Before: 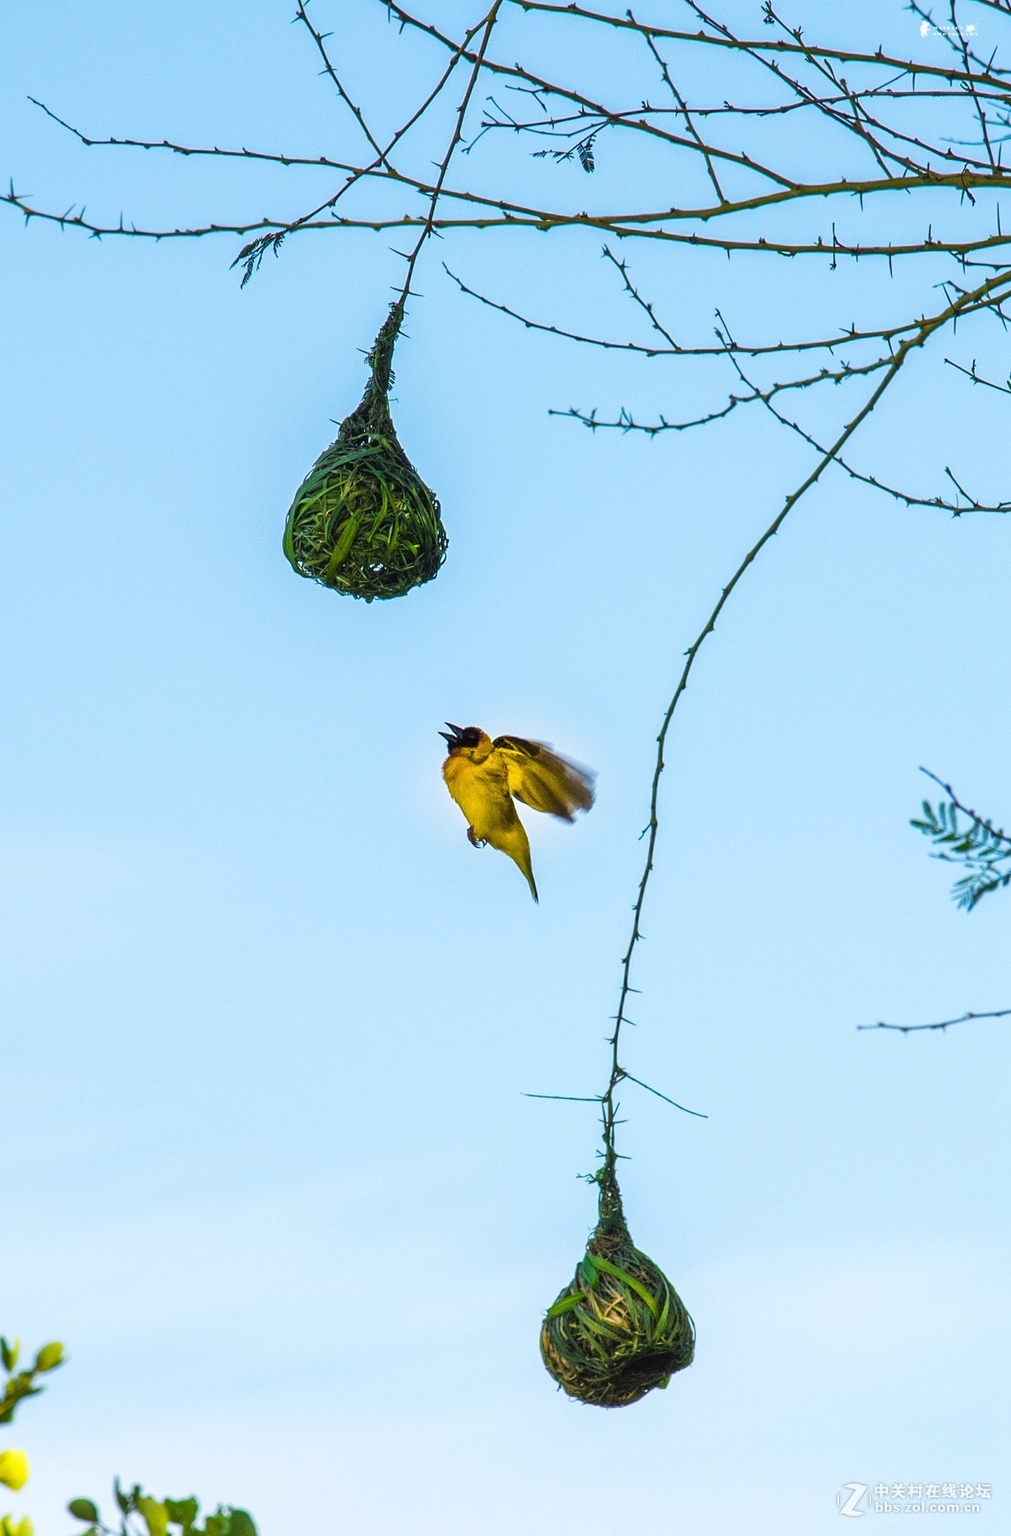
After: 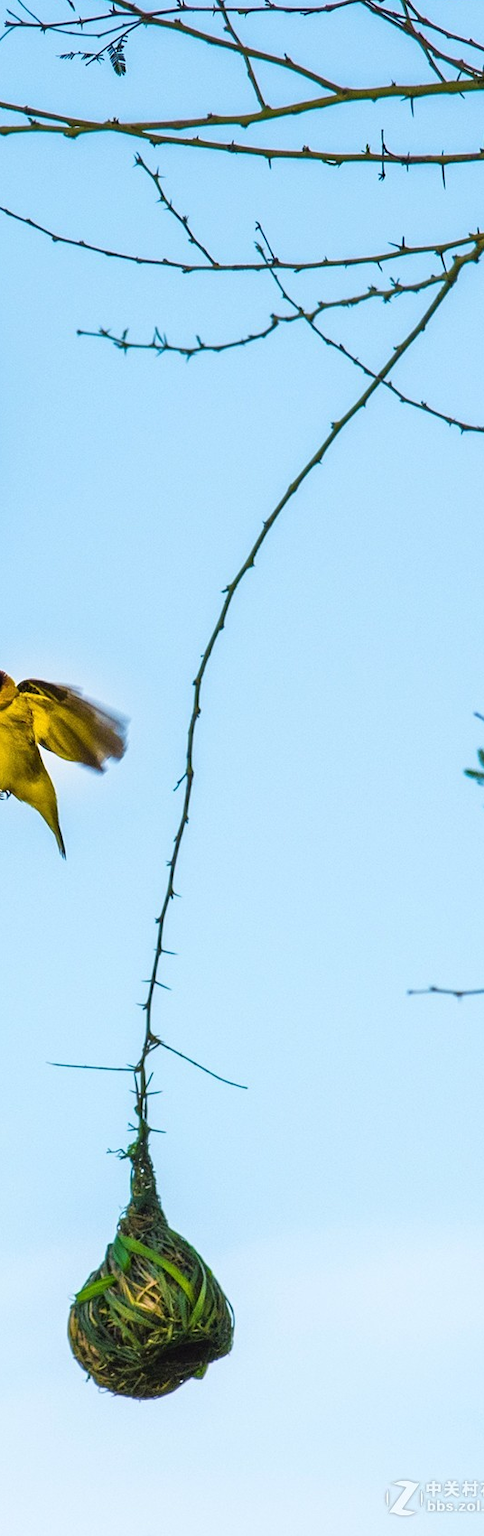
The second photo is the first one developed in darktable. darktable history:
crop: left 47.205%, top 6.691%, right 8.095%
